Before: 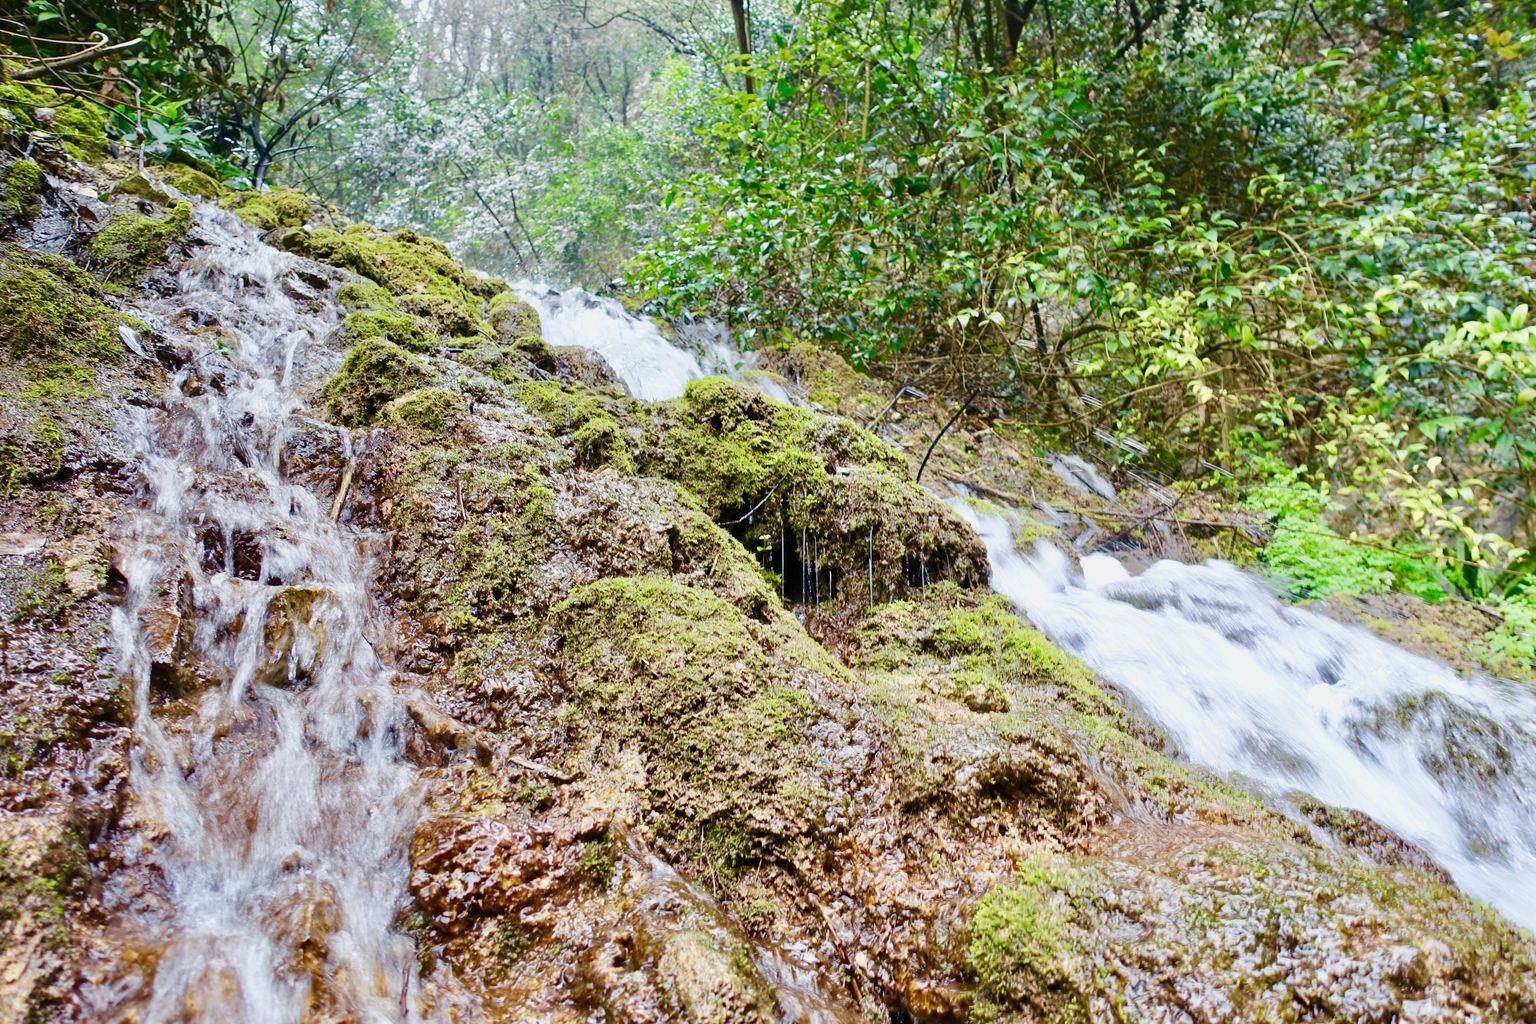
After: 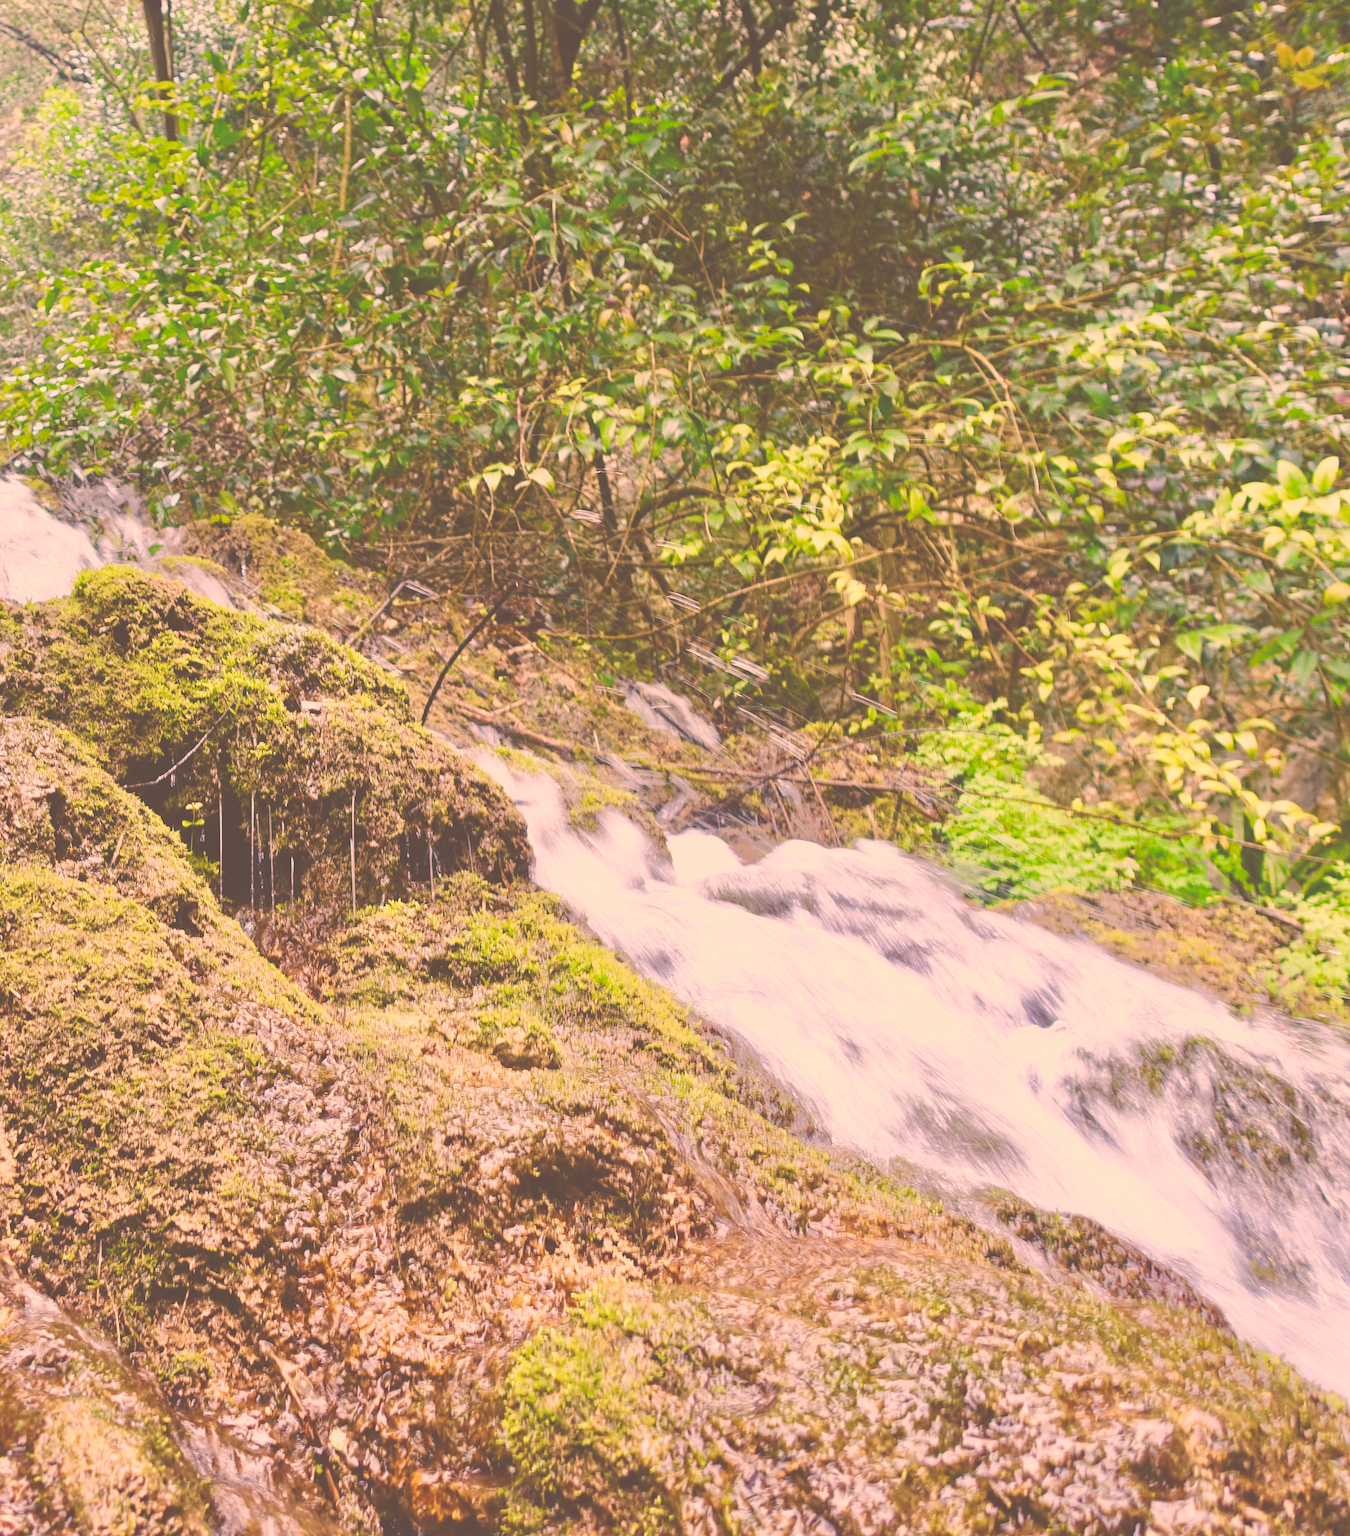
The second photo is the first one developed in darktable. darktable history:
crop: left 41.402%
haze removal: compatibility mode true, adaptive false
exposure: black level correction -0.087, compensate highlight preservation false
color correction: highlights a* 21.88, highlights b* 22.25
